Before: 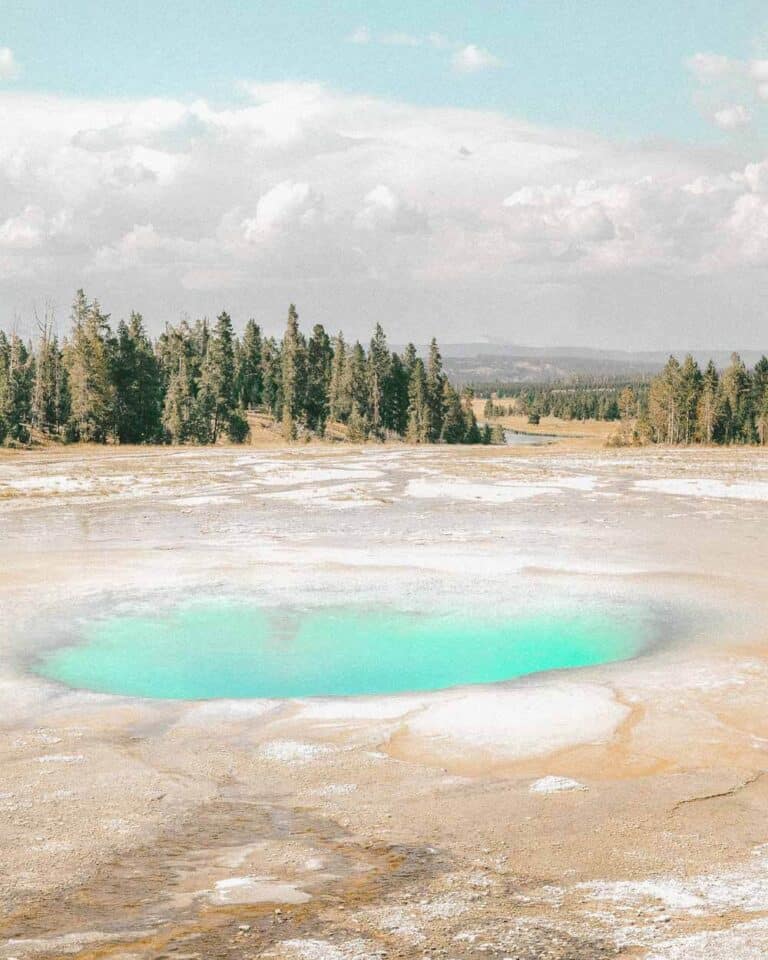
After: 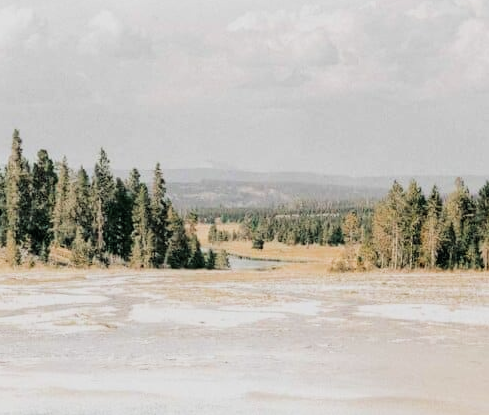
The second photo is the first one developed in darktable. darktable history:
crop: left 36.005%, top 18.293%, right 0.31%, bottom 38.444%
filmic rgb: black relative exposure -5 EV, hardness 2.88, contrast 1.3, highlights saturation mix -30%
